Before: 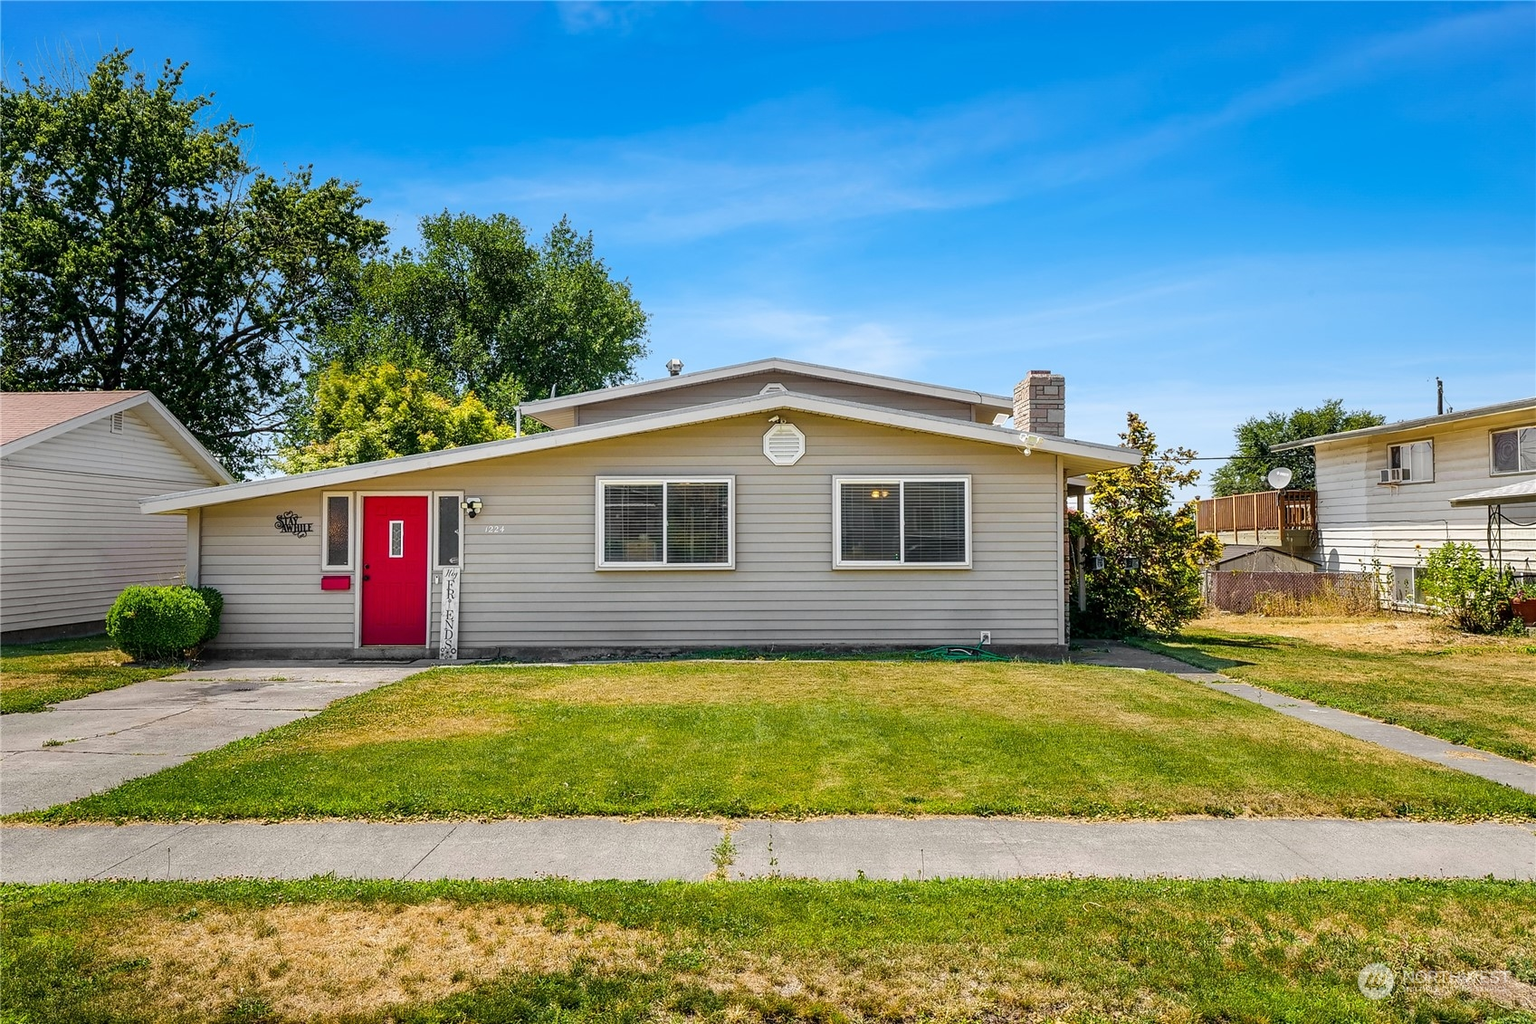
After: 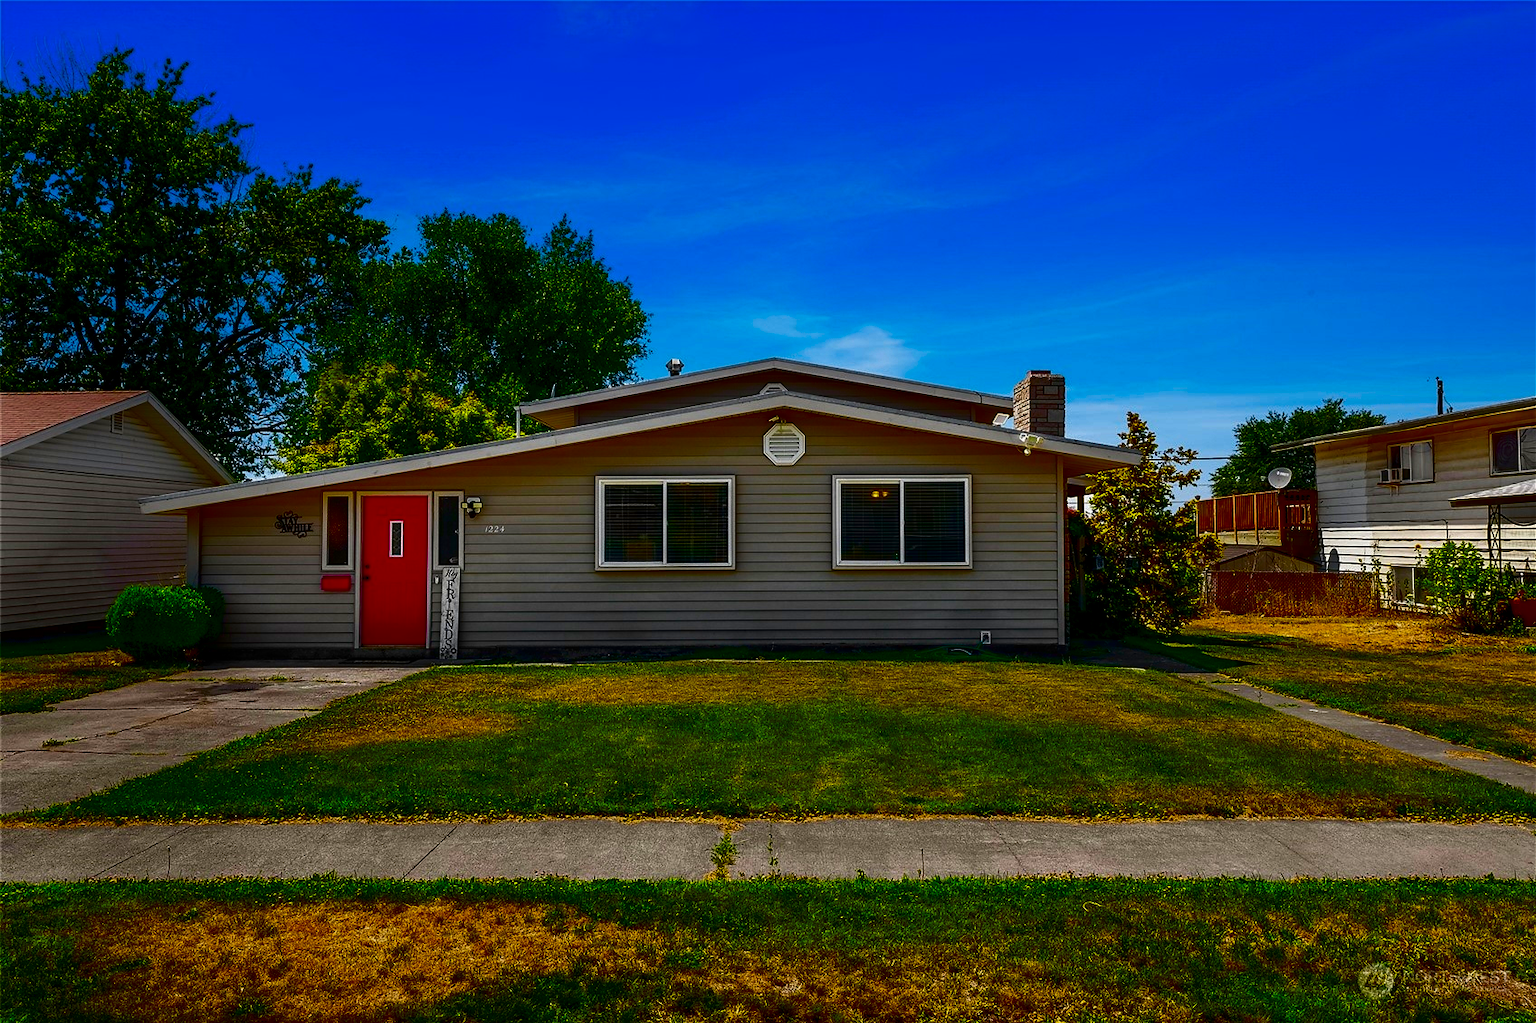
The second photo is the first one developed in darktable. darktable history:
contrast brightness saturation: brightness -0.991, saturation 0.998
